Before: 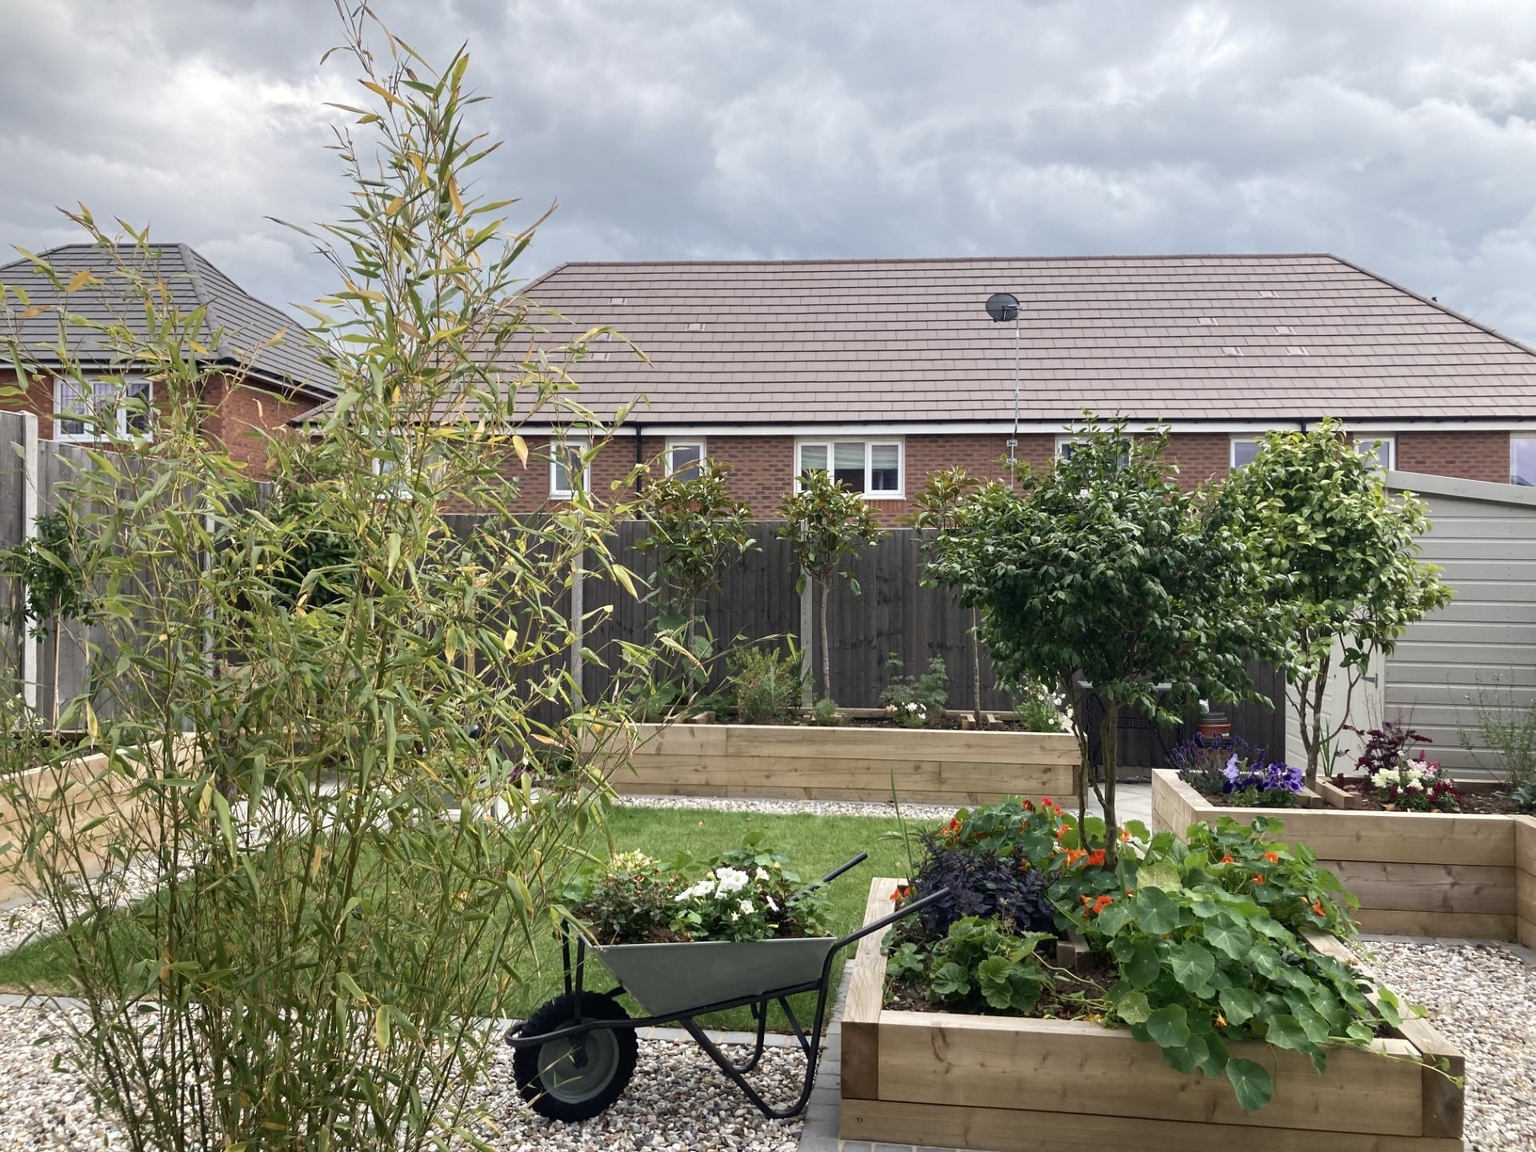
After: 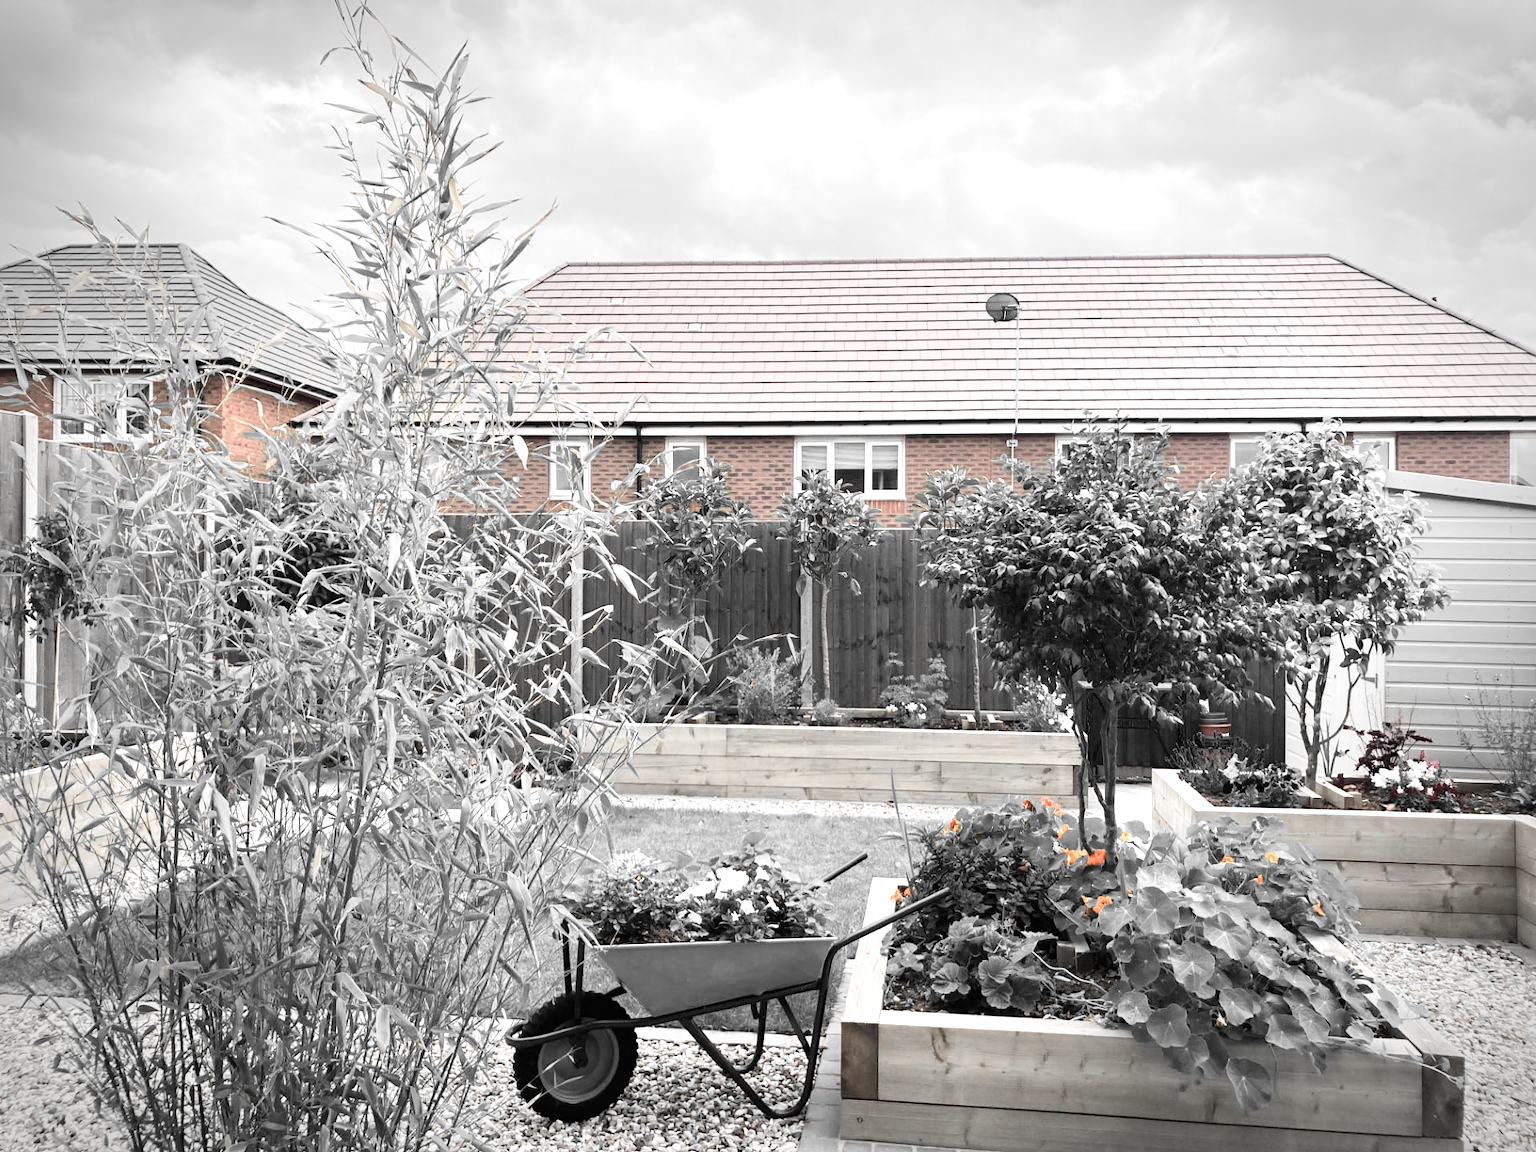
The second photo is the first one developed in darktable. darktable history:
vibrance: vibrance 67%
contrast brightness saturation: contrast 0.1, saturation -0.36
tone curve: curves: ch0 [(0, 0) (0.004, 0.001) (0.133, 0.112) (0.325, 0.362) (0.832, 0.893) (1, 1)], color space Lab, linked channels, preserve colors none
vignetting: automatic ratio true
exposure: exposure 0.74 EV, compensate highlight preservation false
color zones: curves: ch0 [(0, 0.65) (0.096, 0.644) (0.221, 0.539) (0.429, 0.5) (0.571, 0.5) (0.714, 0.5) (0.857, 0.5) (1, 0.65)]; ch1 [(0, 0.5) (0.143, 0.5) (0.257, -0.002) (0.429, 0.04) (0.571, -0.001) (0.714, -0.015) (0.857, 0.024) (1, 0.5)]
